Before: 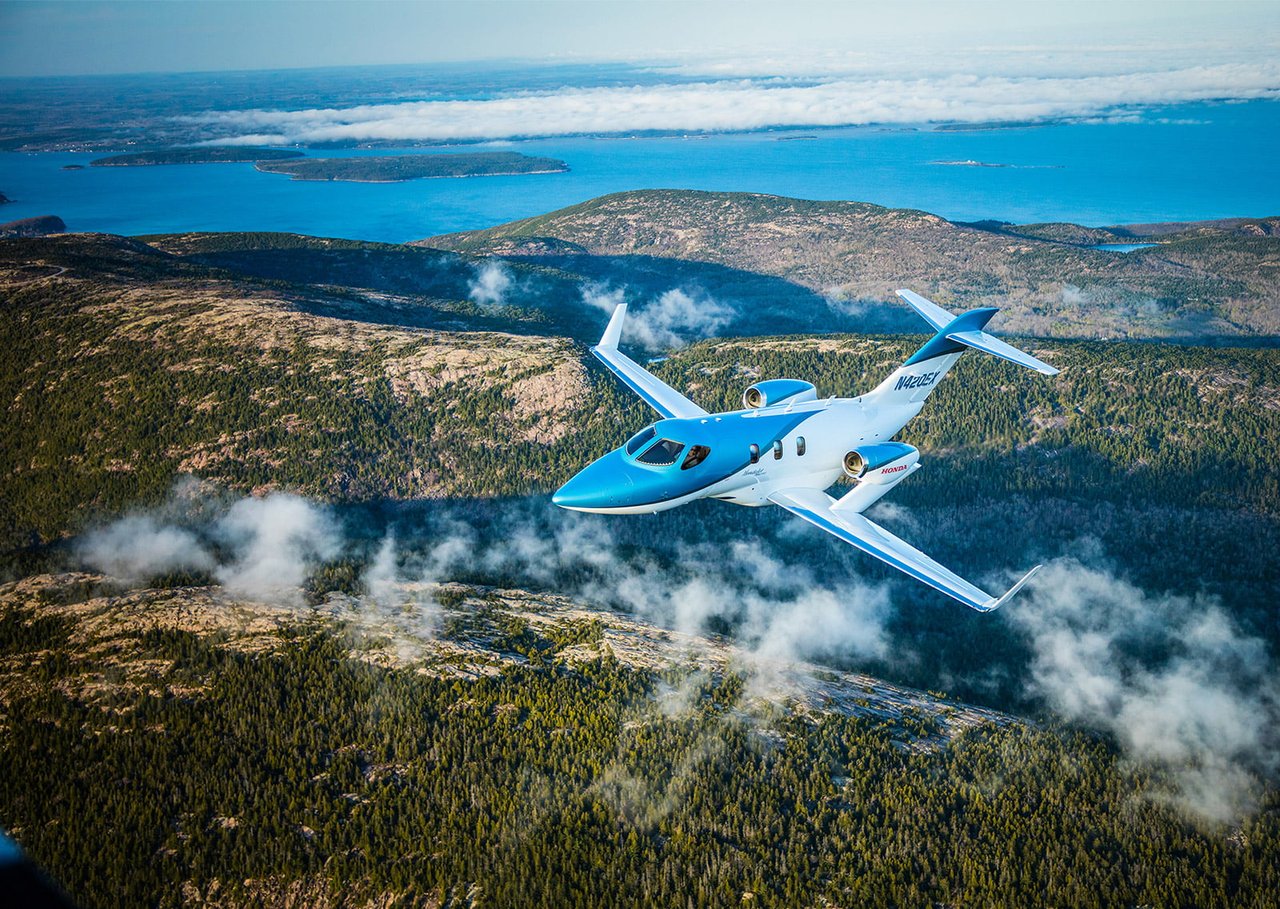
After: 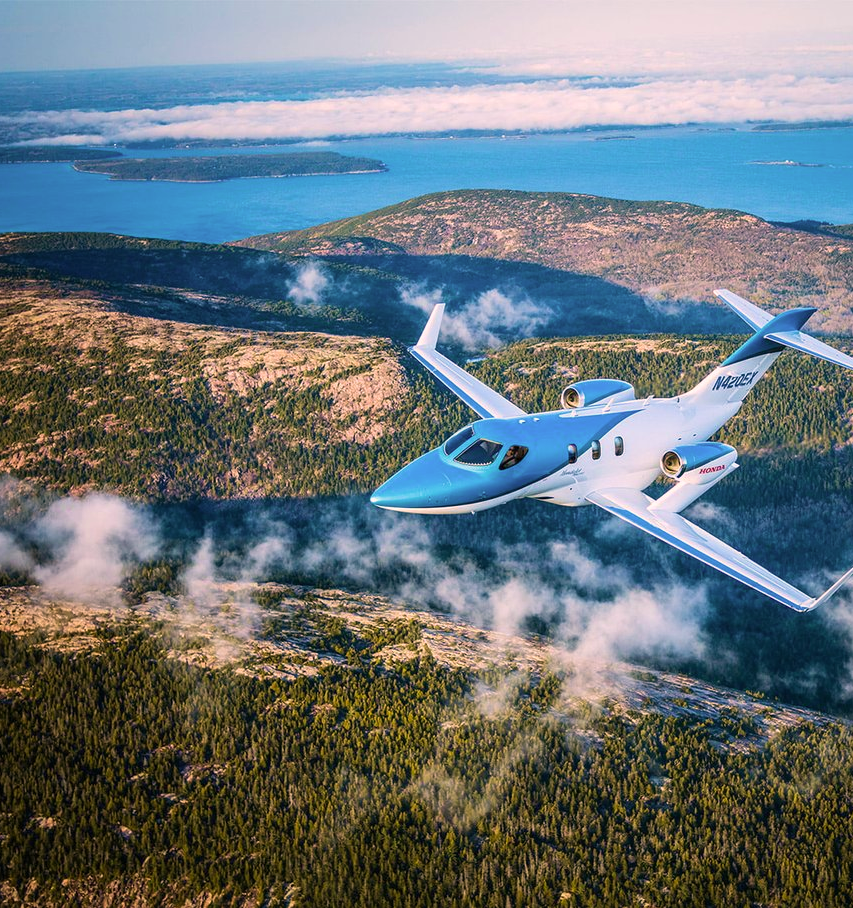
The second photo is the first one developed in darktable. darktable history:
crop and rotate: left 14.292%, right 19.041%
color correction: highlights a* 12.23, highlights b* 5.41
velvia: on, module defaults
